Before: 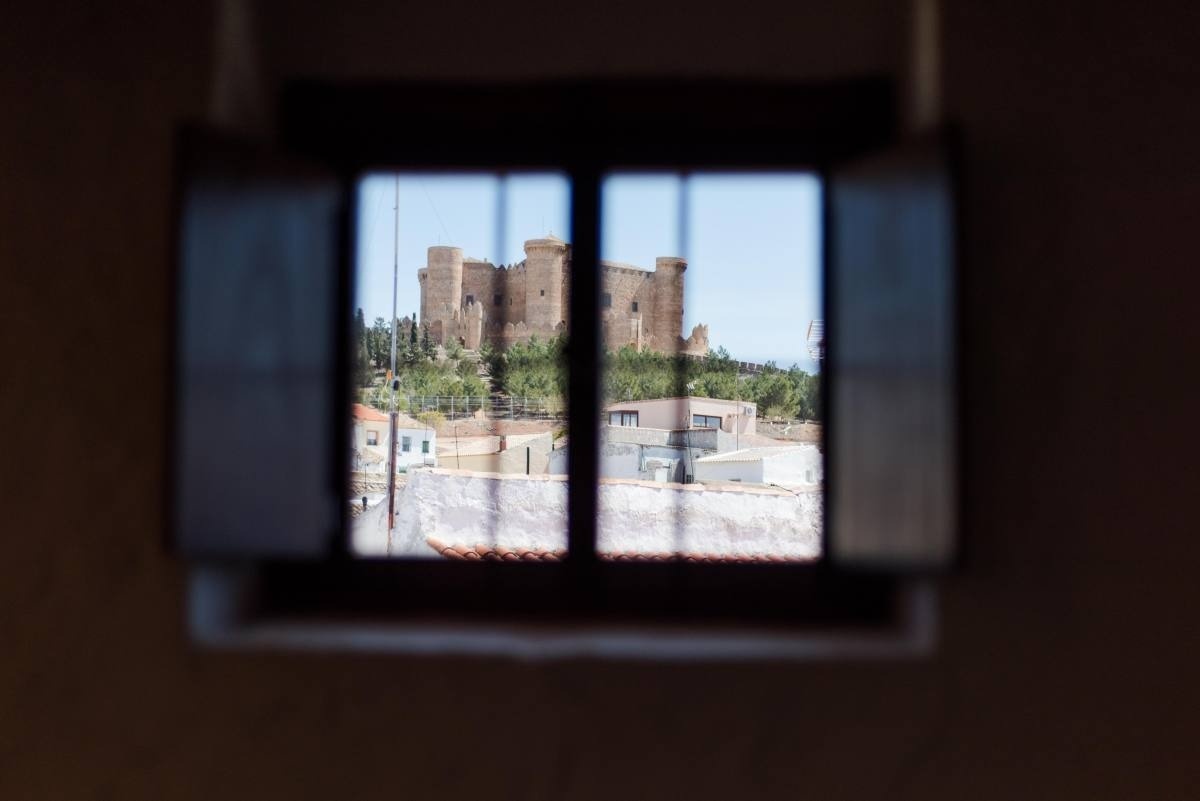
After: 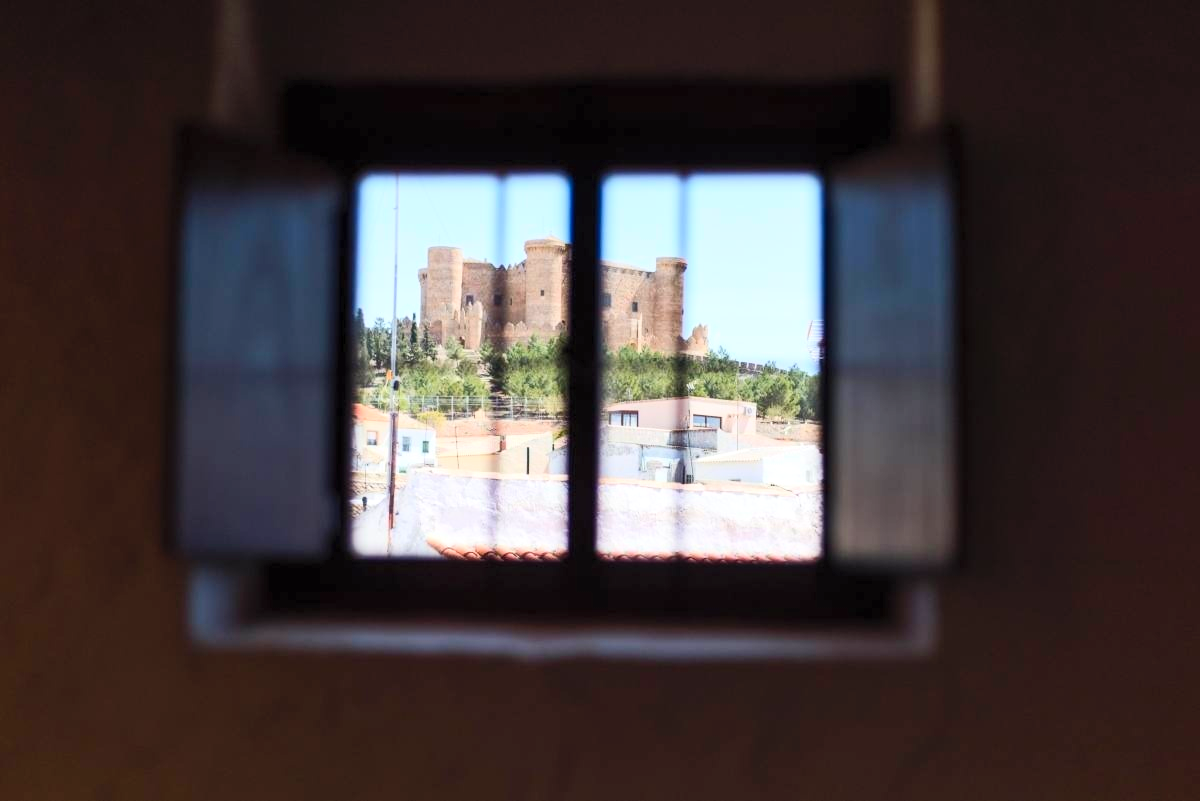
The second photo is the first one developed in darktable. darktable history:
exposure: exposure 0.161 EV, compensate highlight preservation false
contrast brightness saturation: contrast 0.24, brightness 0.26, saturation 0.39
